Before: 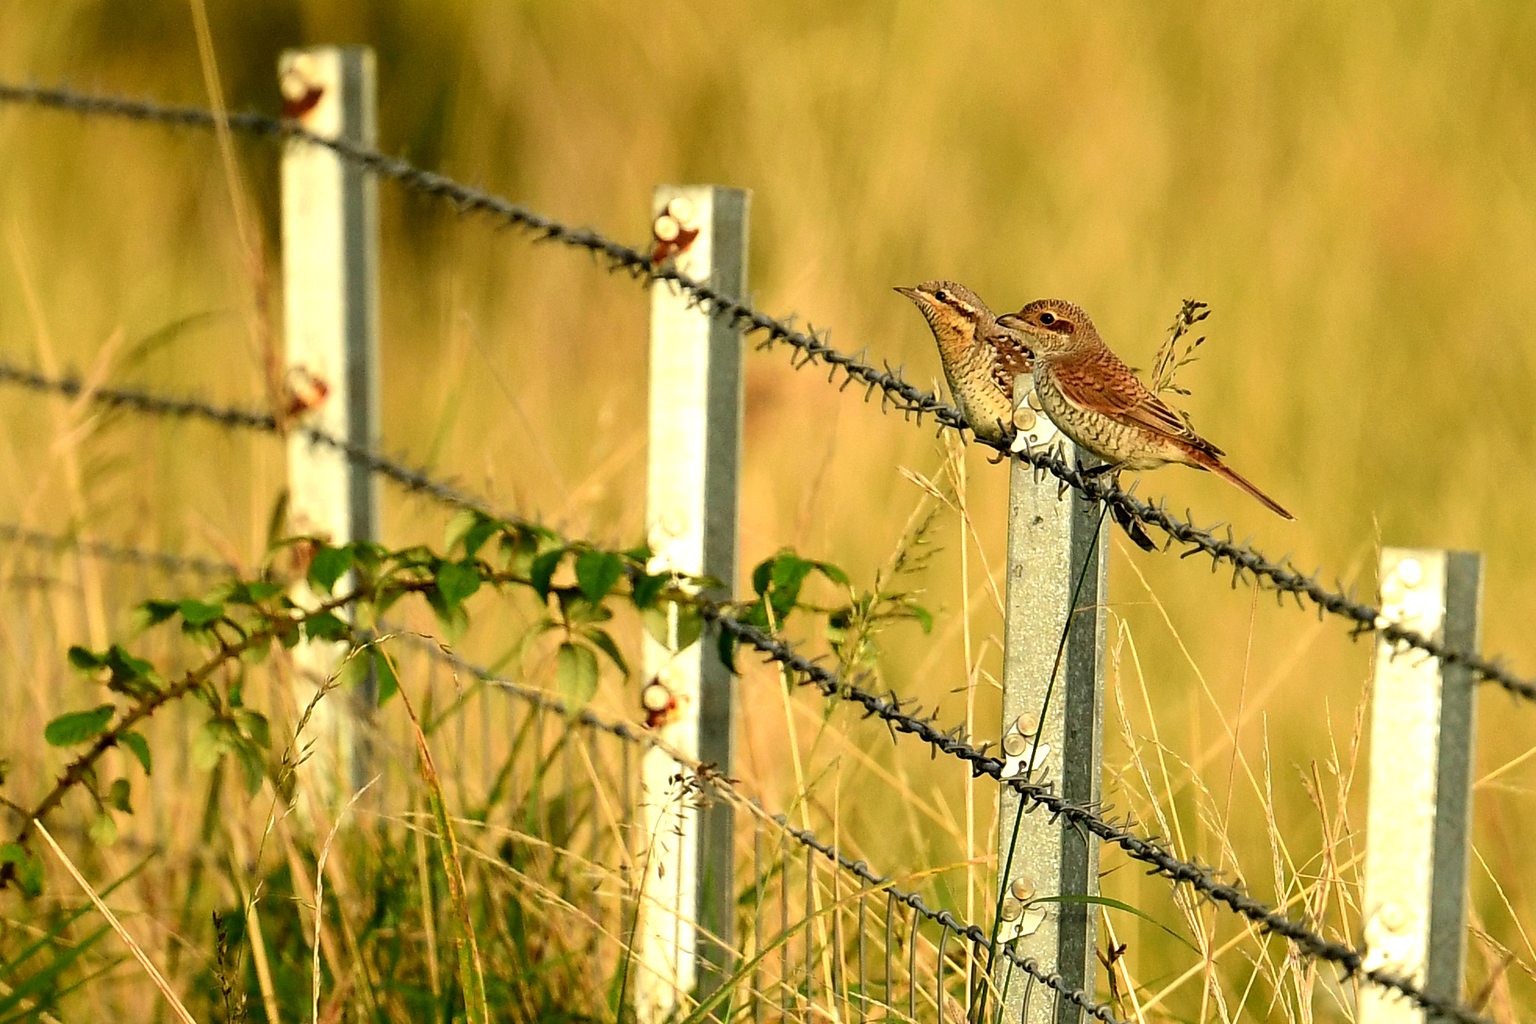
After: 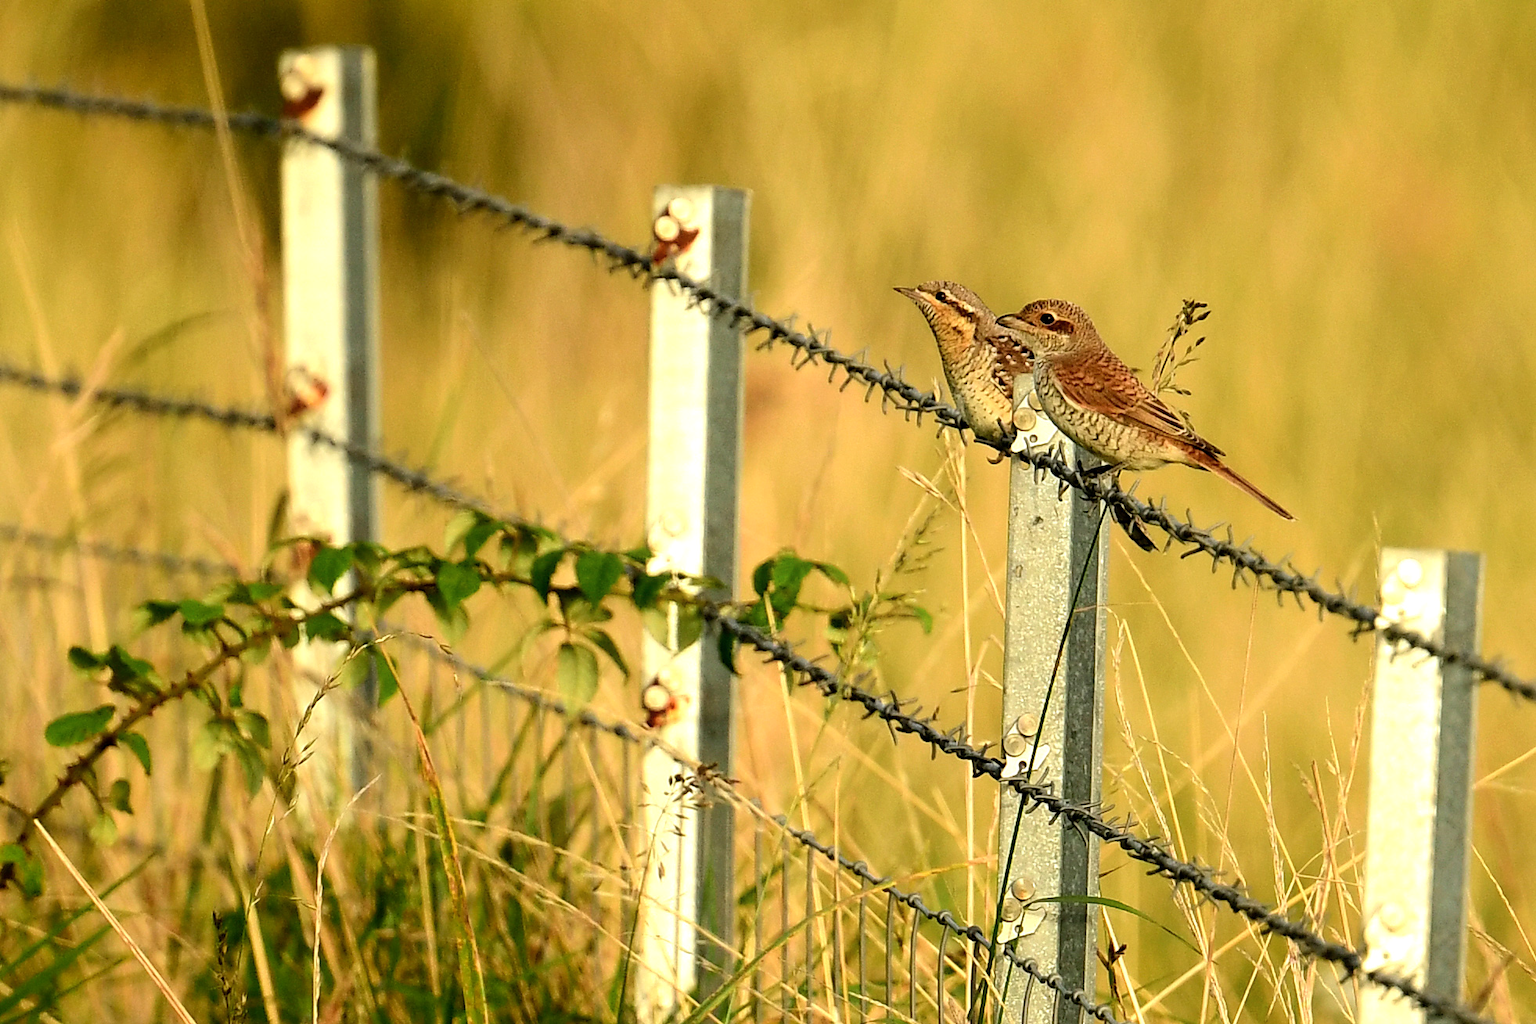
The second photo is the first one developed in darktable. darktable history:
shadows and highlights: radius 92.48, shadows -16.09, white point adjustment 0.206, highlights 32.78, compress 48.6%, soften with gaussian
